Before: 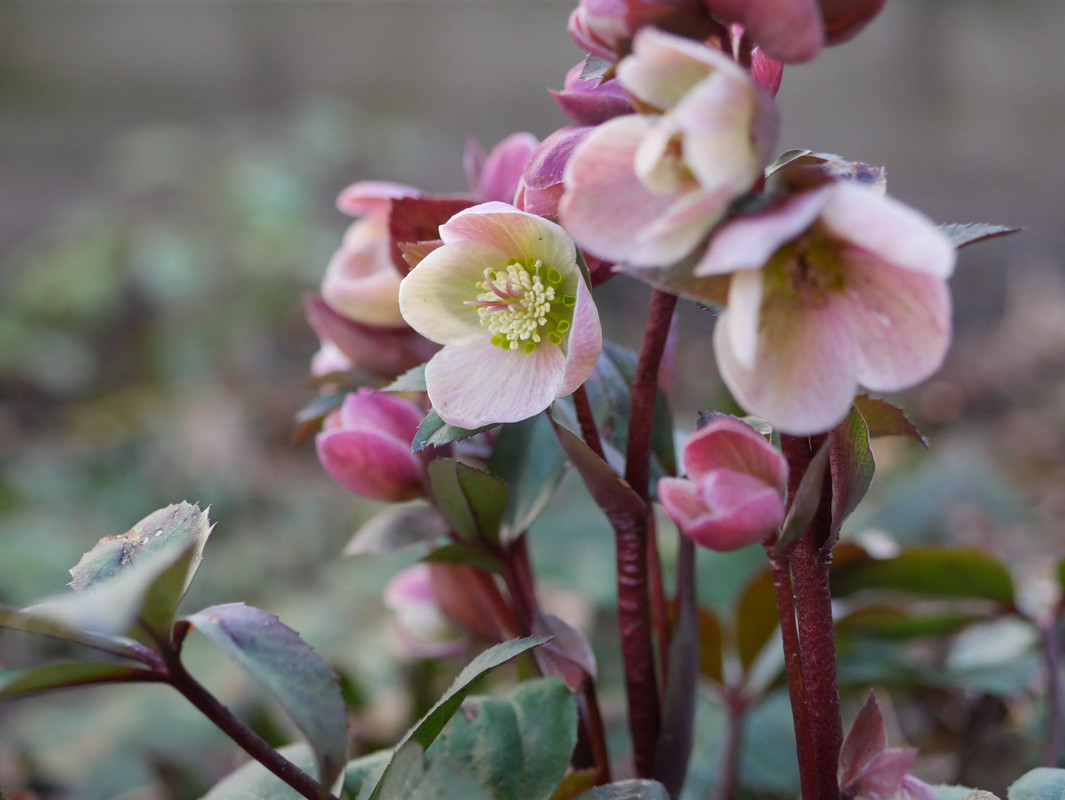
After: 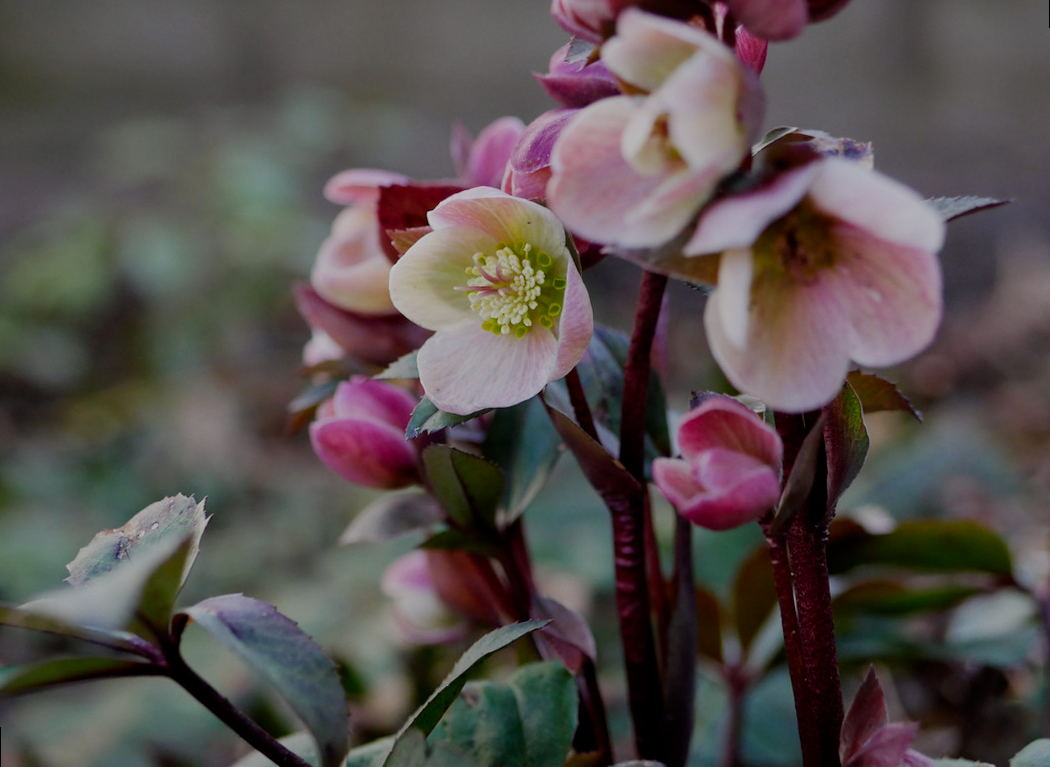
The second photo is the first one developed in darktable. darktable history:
rotate and perspective: rotation -1.42°, crop left 0.016, crop right 0.984, crop top 0.035, crop bottom 0.965
filmic rgb: middle gray luminance 29%, black relative exposure -10.3 EV, white relative exposure 5.5 EV, threshold 6 EV, target black luminance 0%, hardness 3.95, latitude 2.04%, contrast 1.132, highlights saturation mix 5%, shadows ↔ highlights balance 15.11%, preserve chrominance no, color science v3 (2019), use custom middle-gray values true, iterations of high-quality reconstruction 0, enable highlight reconstruction true
